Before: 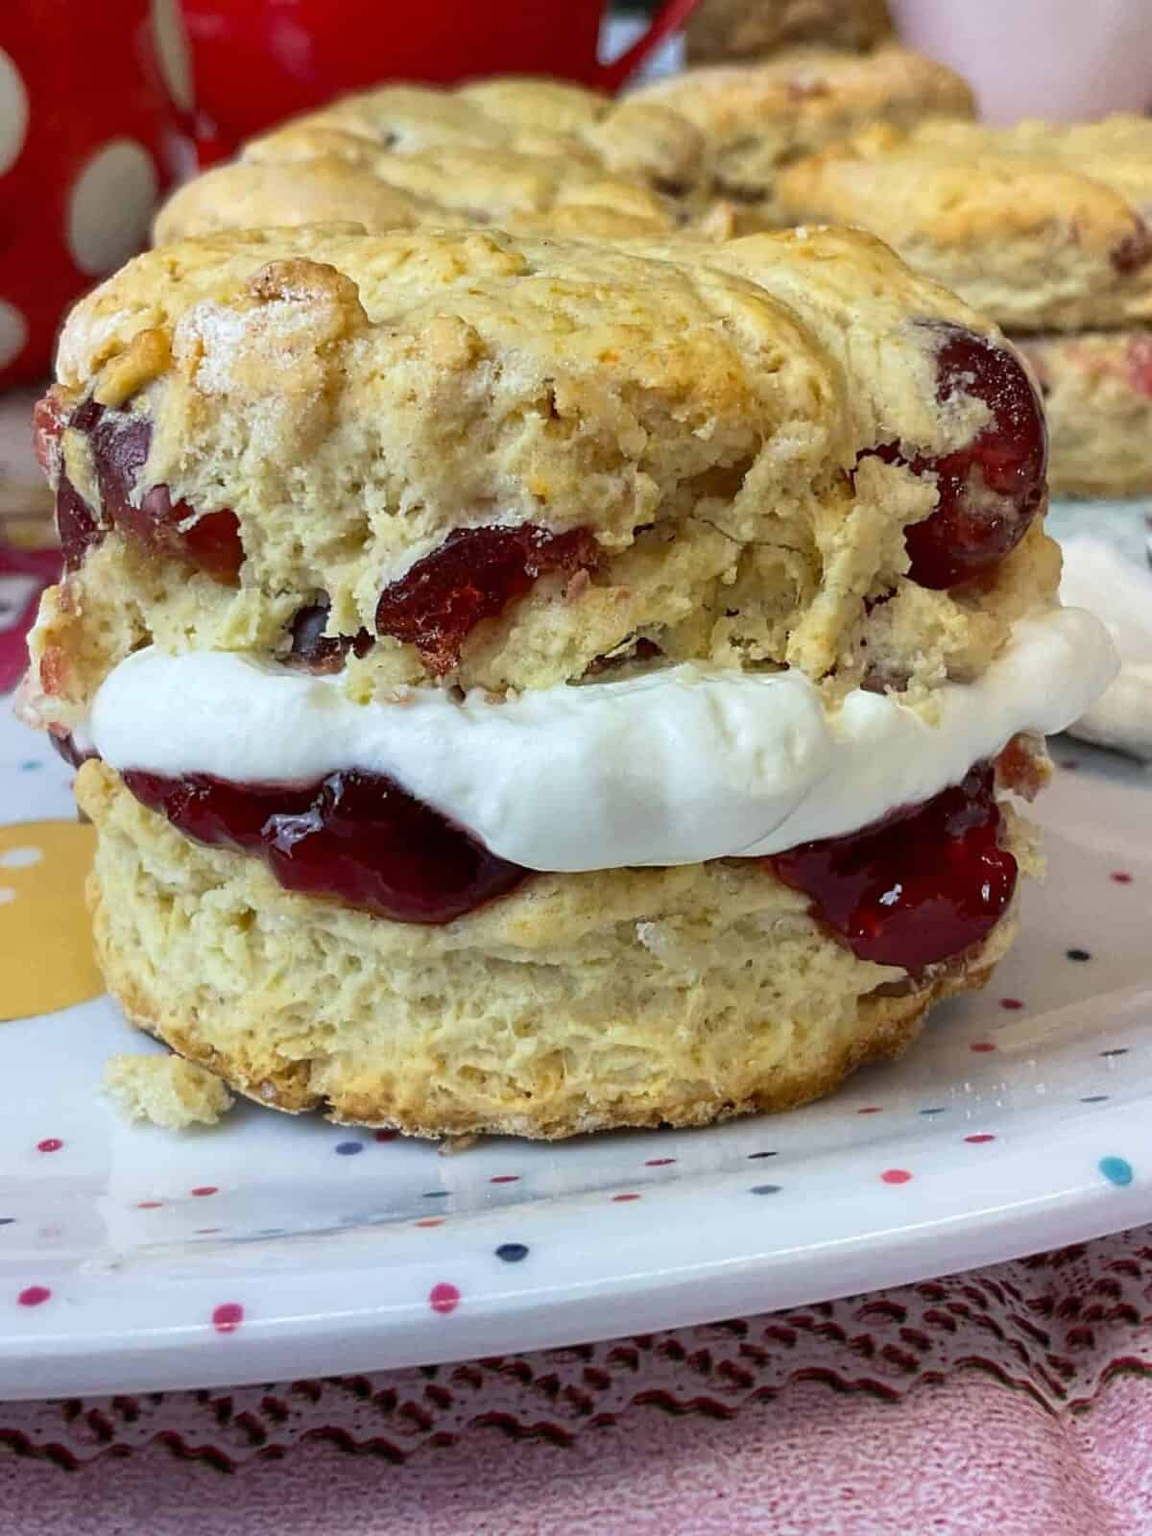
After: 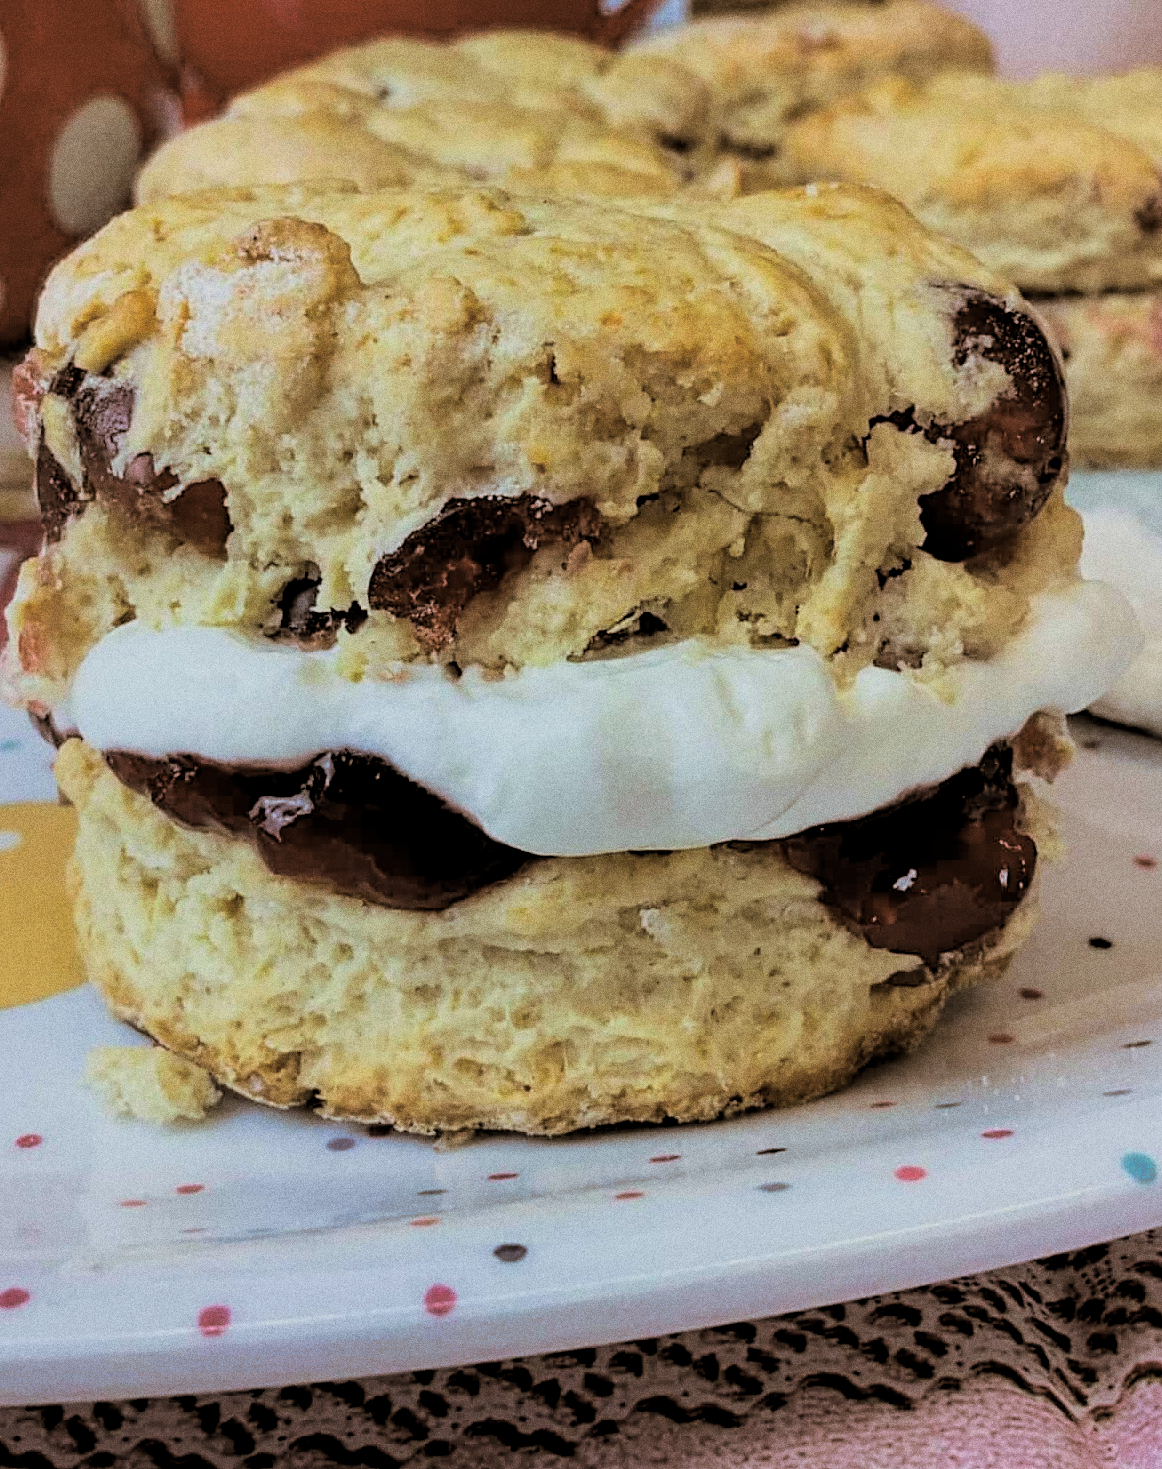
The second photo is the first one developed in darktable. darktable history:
split-toning: shadows › hue 32.4°, shadows › saturation 0.51, highlights › hue 180°, highlights › saturation 0, balance -60.17, compress 55.19%
filmic rgb: black relative exposure -4.58 EV, white relative exposure 4.8 EV, threshold 3 EV, hardness 2.36, latitude 36.07%, contrast 1.048, highlights saturation mix 1.32%, shadows ↔ highlights balance 1.25%, color science v4 (2020), enable highlight reconstruction true
grain: coarseness 0.09 ISO, strength 40%
local contrast: highlights 100%, shadows 100%, detail 120%, midtone range 0.2
crop: left 1.964%, top 3.251%, right 1.122%, bottom 4.933%
